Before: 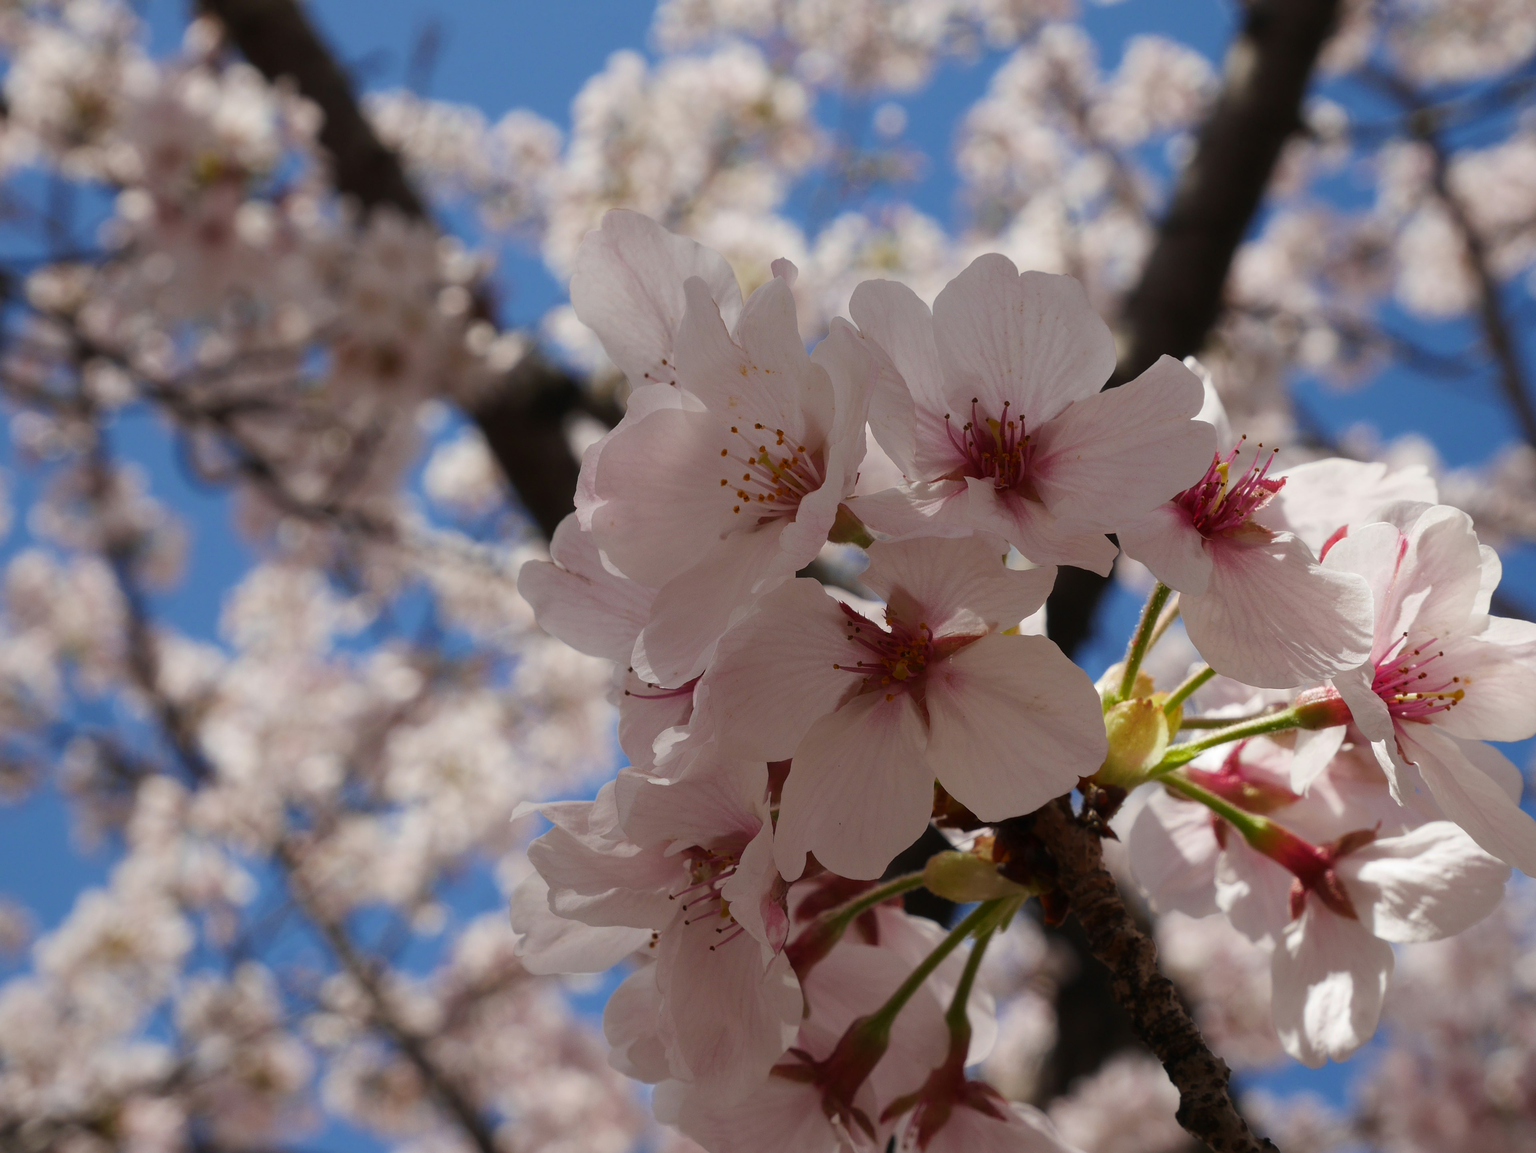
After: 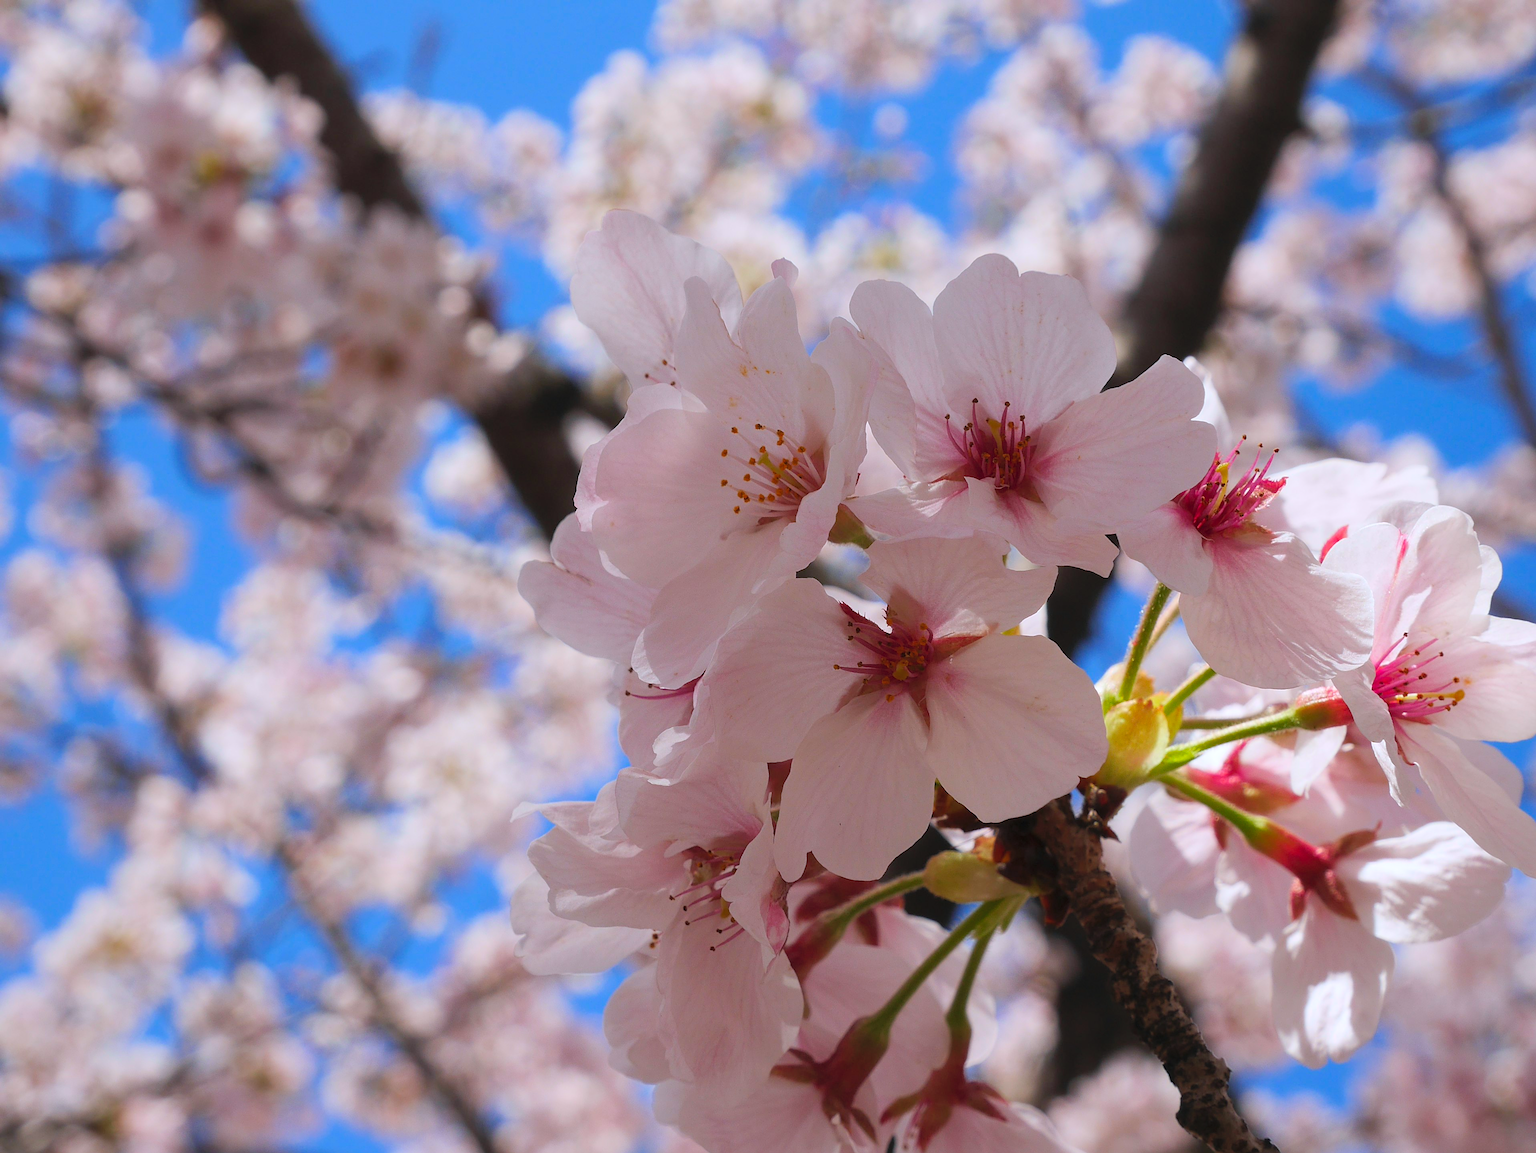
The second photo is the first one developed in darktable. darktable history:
color calibration: illuminant as shot in camera, x 0.358, y 0.373, temperature 4628.91 K
contrast brightness saturation: contrast 0.066, brightness 0.177, saturation 0.416
sharpen: on, module defaults
